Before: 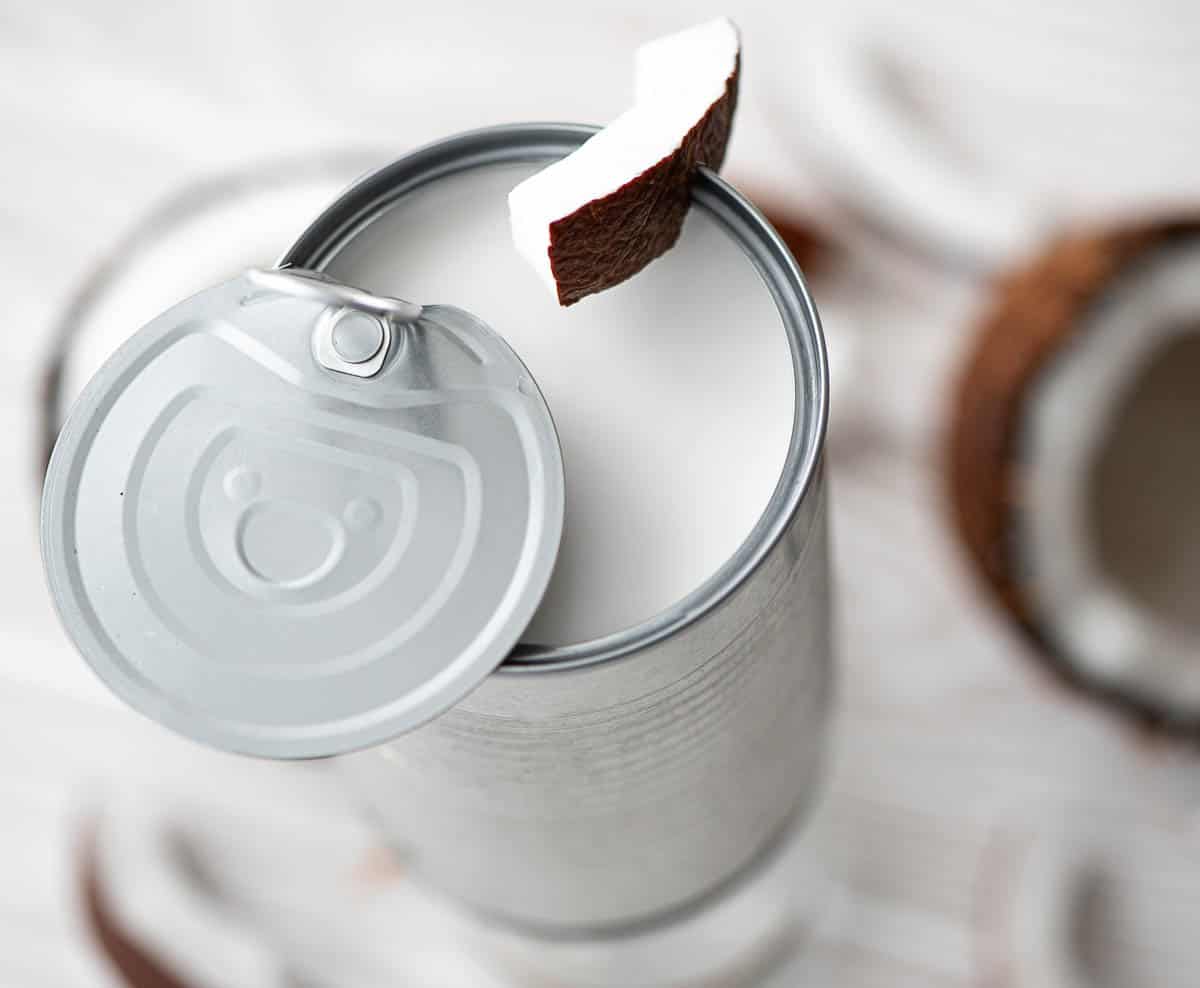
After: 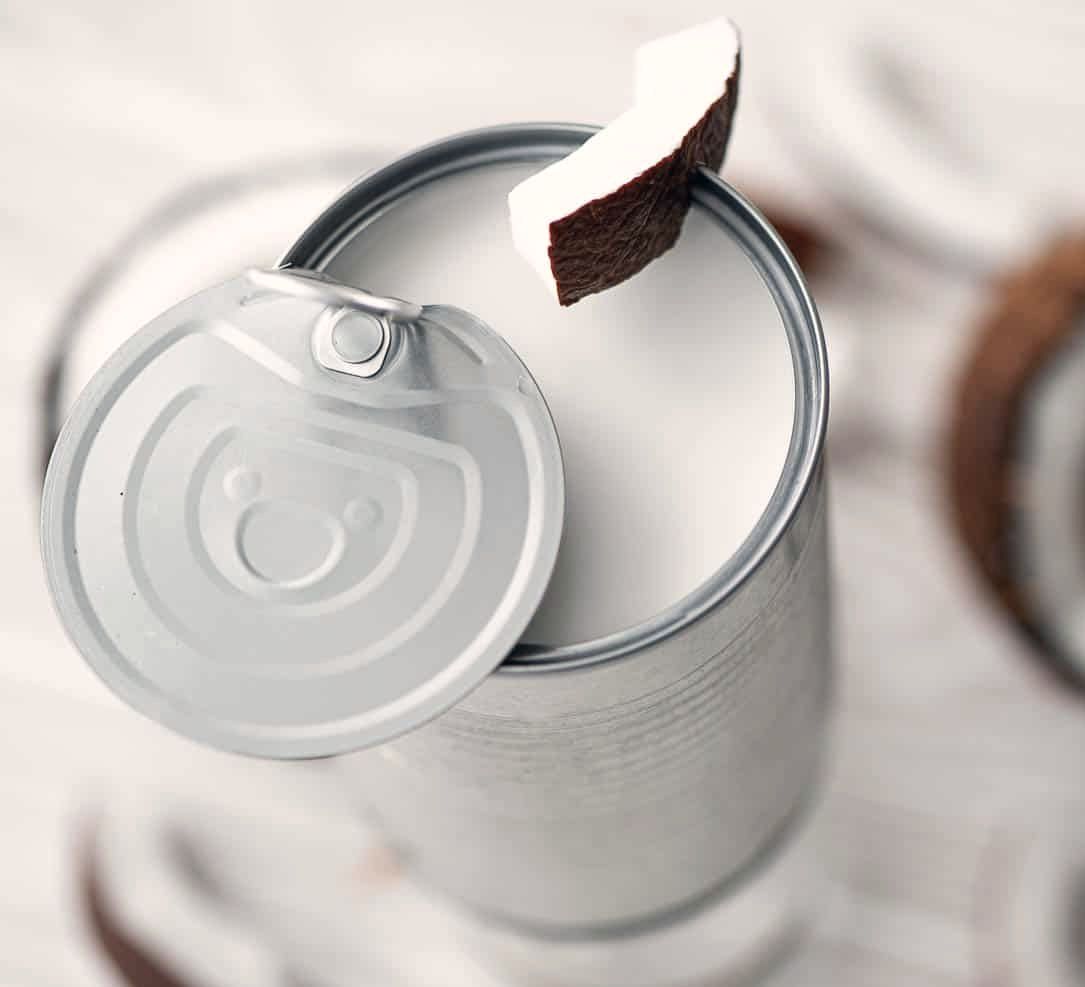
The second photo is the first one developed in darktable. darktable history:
crop: right 9.509%, bottom 0.031%
color correction: highlights a* 2.75, highlights b* 5, shadows a* -2.04, shadows b* -4.84, saturation 0.8
